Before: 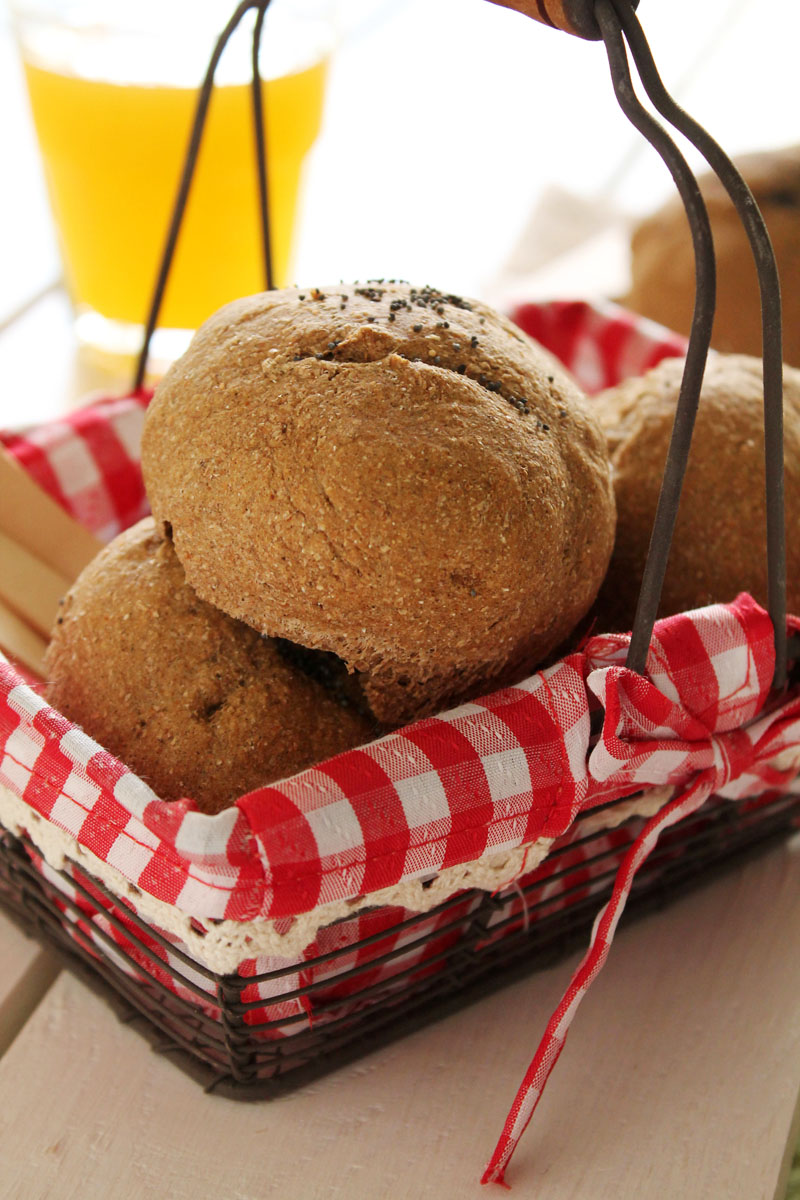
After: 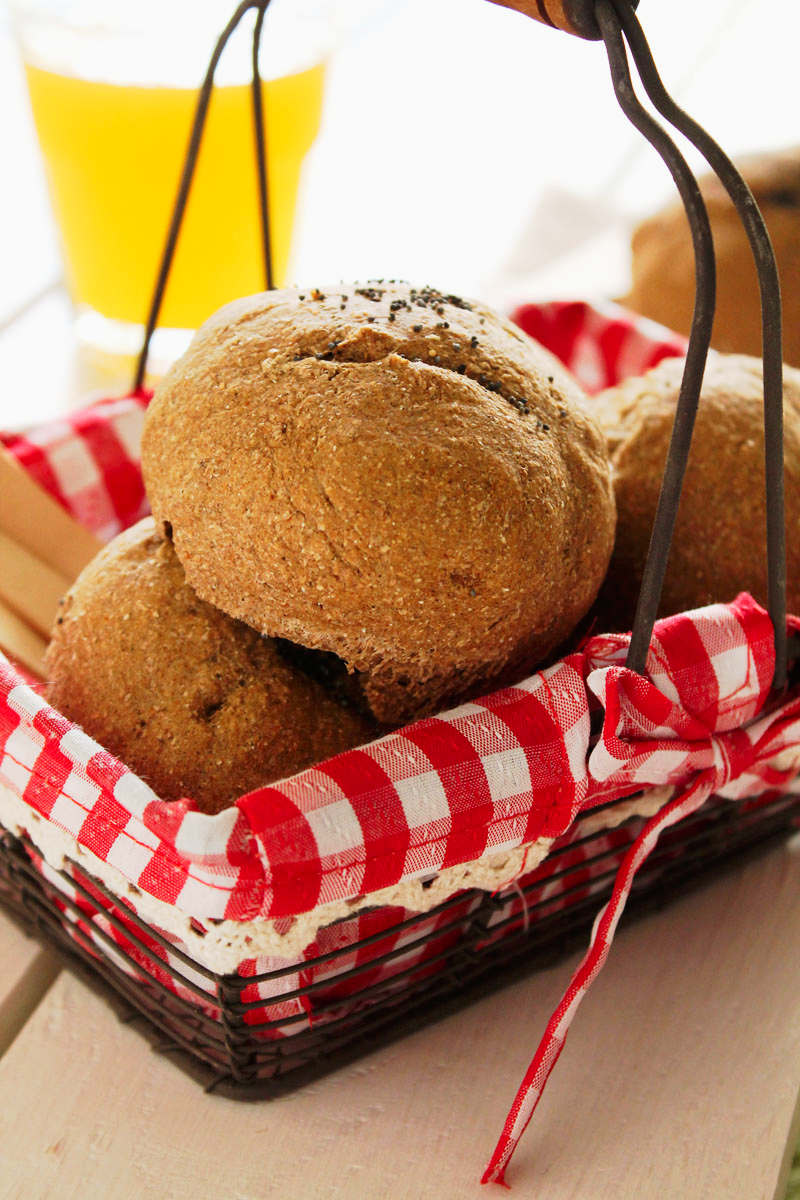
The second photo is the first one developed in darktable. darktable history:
tone curve: curves: ch0 [(0, 0.006) (0.037, 0.022) (0.123, 0.105) (0.19, 0.173) (0.277, 0.279) (0.474, 0.517) (0.597, 0.662) (0.687, 0.774) (0.855, 0.891) (1, 0.982)]; ch1 [(0, 0) (0.243, 0.245) (0.422, 0.415) (0.493, 0.498) (0.508, 0.503) (0.531, 0.55) (0.551, 0.582) (0.626, 0.672) (0.694, 0.732) (1, 1)]; ch2 [(0, 0) (0.249, 0.216) (0.356, 0.329) (0.424, 0.442) (0.476, 0.477) (0.498, 0.503) (0.517, 0.524) (0.532, 0.547) (0.562, 0.592) (0.614, 0.657) (0.706, 0.748) (0.808, 0.809) (0.991, 0.968)], preserve colors none
